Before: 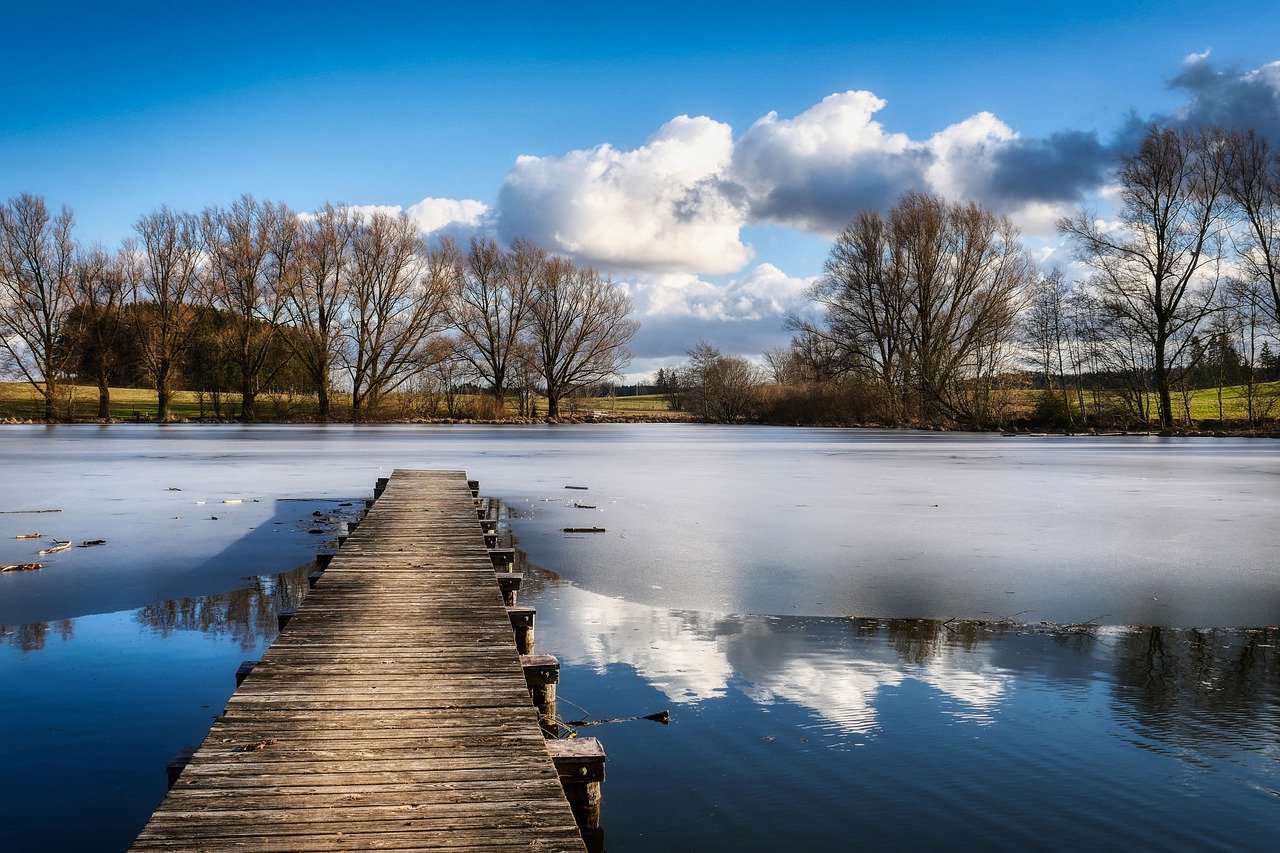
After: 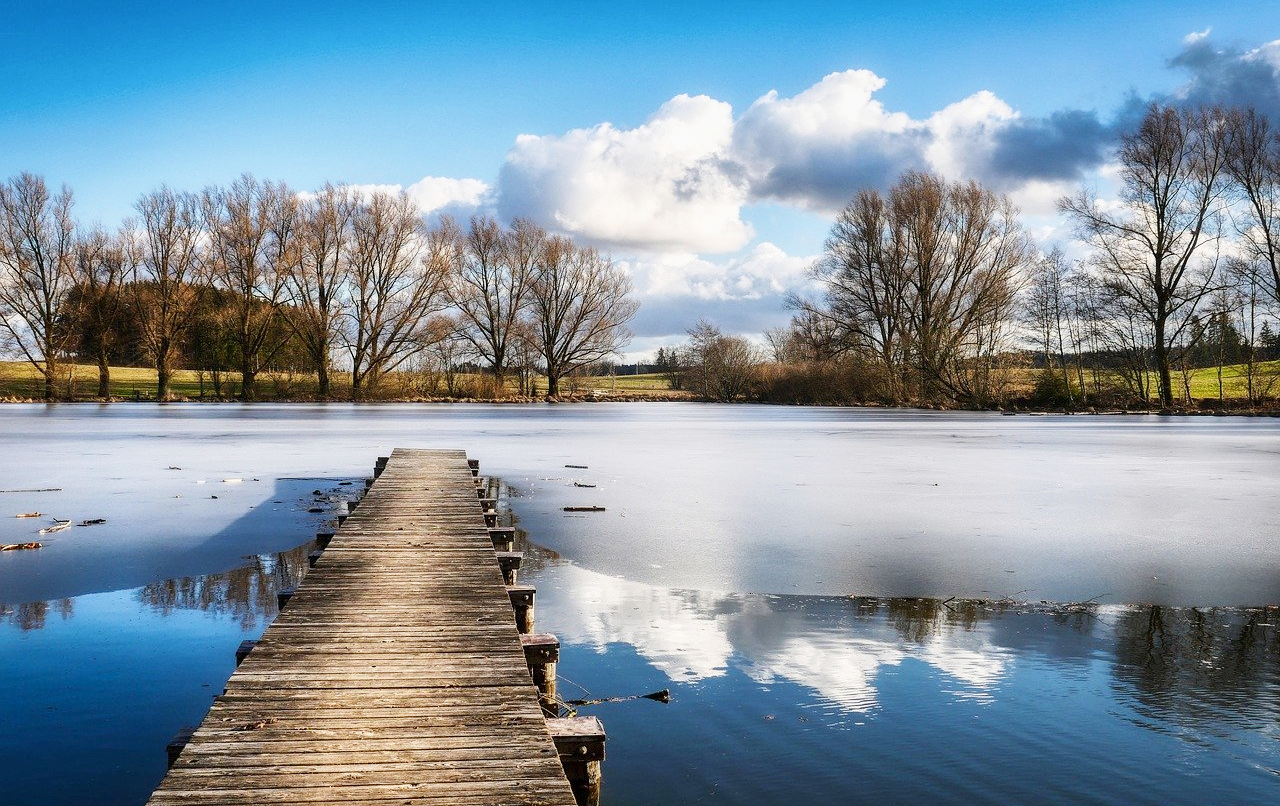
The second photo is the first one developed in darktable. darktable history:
base curve: curves: ch0 [(0, 0) (0.204, 0.334) (0.55, 0.733) (1, 1)], preserve colors none
crop and rotate: top 2.479%, bottom 3.018%
